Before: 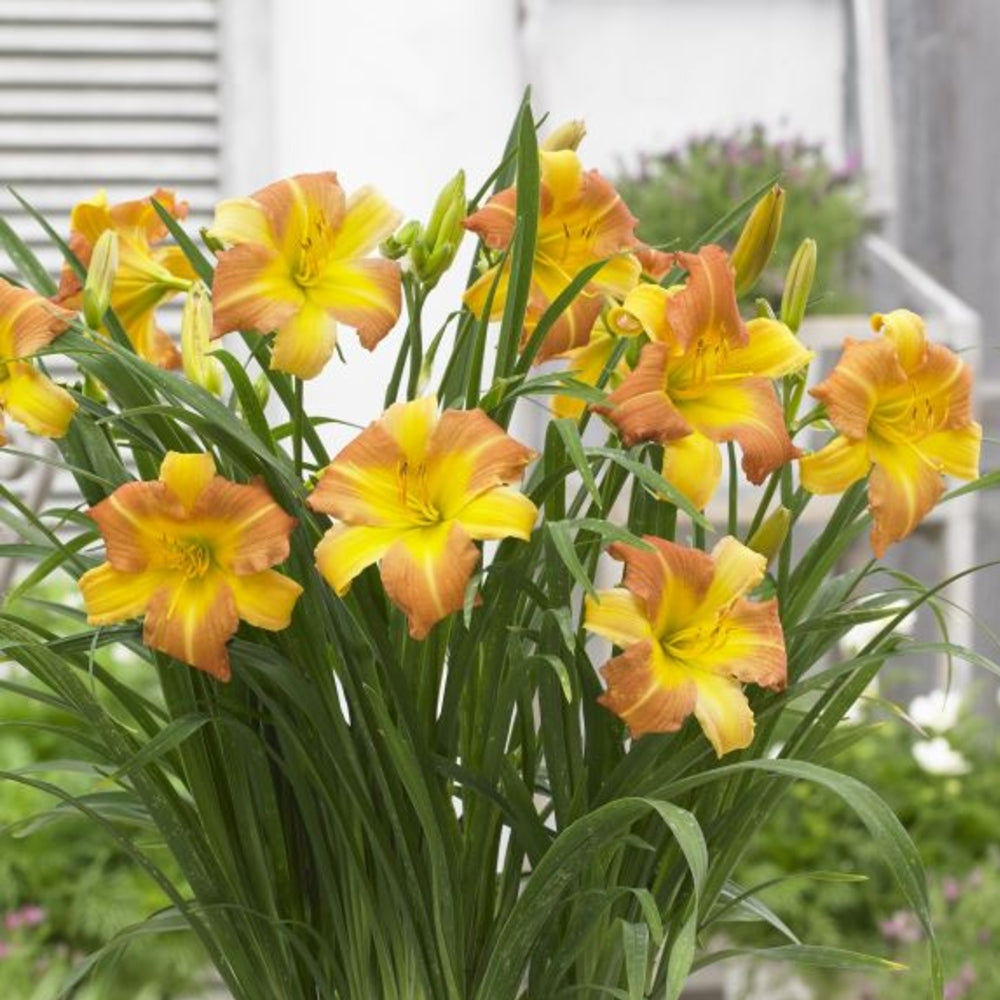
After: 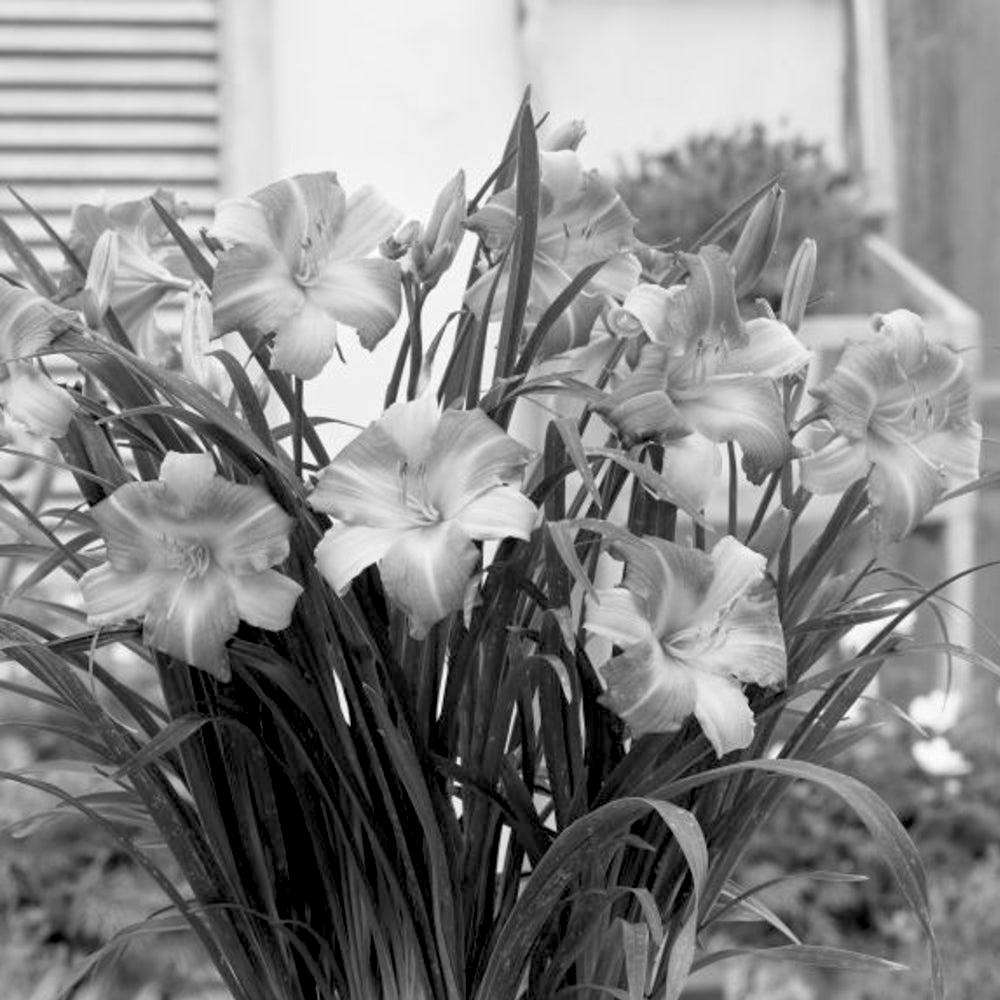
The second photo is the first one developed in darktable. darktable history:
rgb levels: levels [[0.034, 0.472, 0.904], [0, 0.5, 1], [0, 0.5, 1]]
monochrome: a -74.22, b 78.2
